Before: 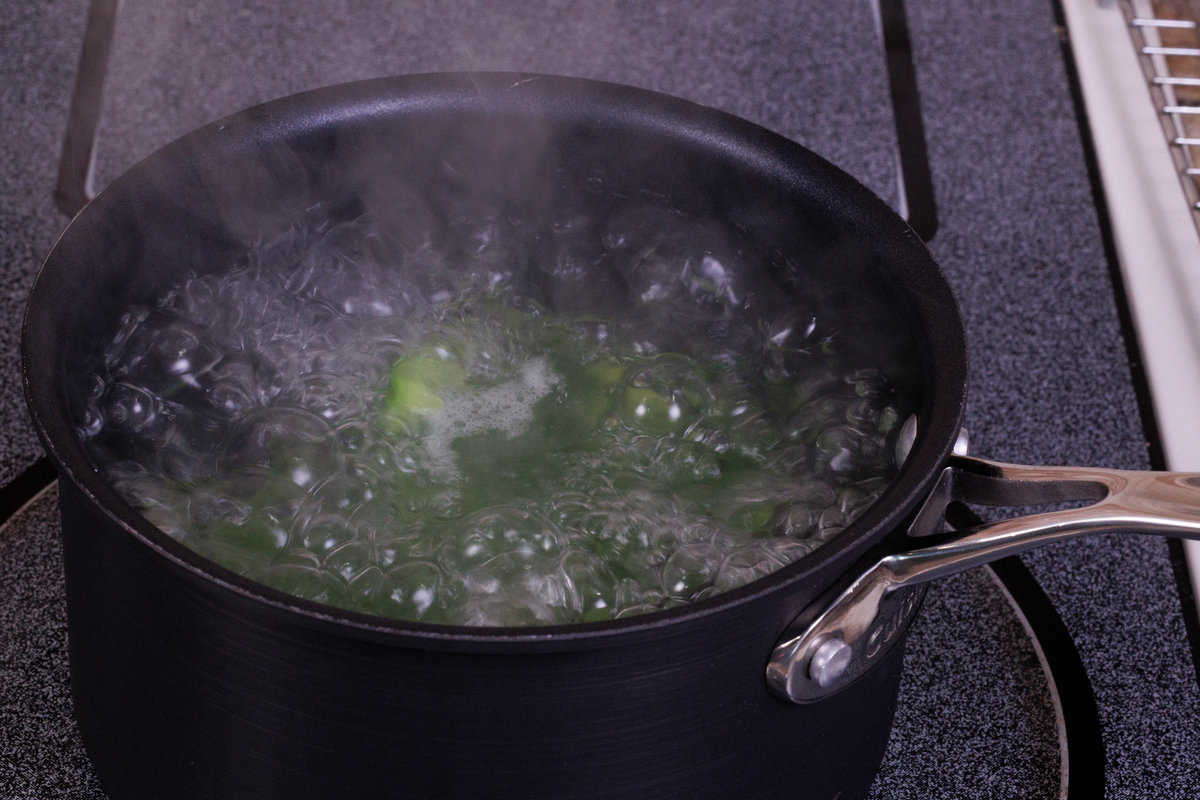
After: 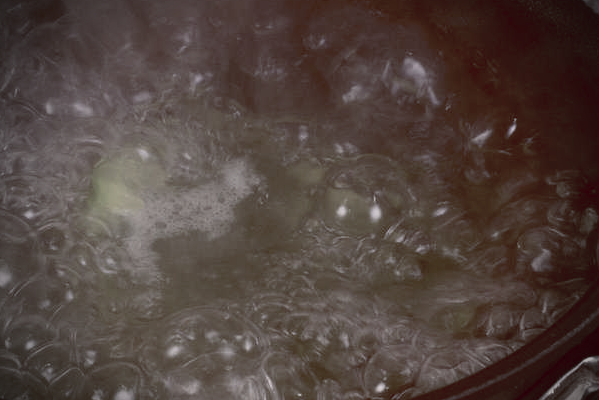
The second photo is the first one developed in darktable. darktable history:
exposure: black level correction 0, compensate exposure bias true, compensate highlight preservation false
color balance rgb: shadows lift › luminance 1%, shadows lift › chroma 0.2%, shadows lift › hue 20°, power › luminance 1%, power › chroma 0.4%, power › hue 34°, highlights gain › luminance 0.8%, highlights gain › chroma 0.4%, highlights gain › hue 44°, global offset › chroma 0.4%, global offset › hue 34°, white fulcrum 0.08 EV, linear chroma grading › shadows -7%, linear chroma grading › highlights -7%, linear chroma grading › global chroma -10%, linear chroma grading › mid-tones -8%, perceptual saturation grading › global saturation -28%, perceptual saturation grading › highlights -20%, perceptual saturation grading › mid-tones -24%, perceptual saturation grading › shadows -24%, perceptual brilliance grading › global brilliance -1%, perceptual brilliance grading › highlights -1%, perceptual brilliance grading › mid-tones -1%, perceptual brilliance grading › shadows -1%, global vibrance -17%, contrast -6%
vignetting: fall-off start 75%, brightness -0.692, width/height ratio 1.084
rgb levels: preserve colors max RGB
crop: left 25%, top 25%, right 25%, bottom 25%
